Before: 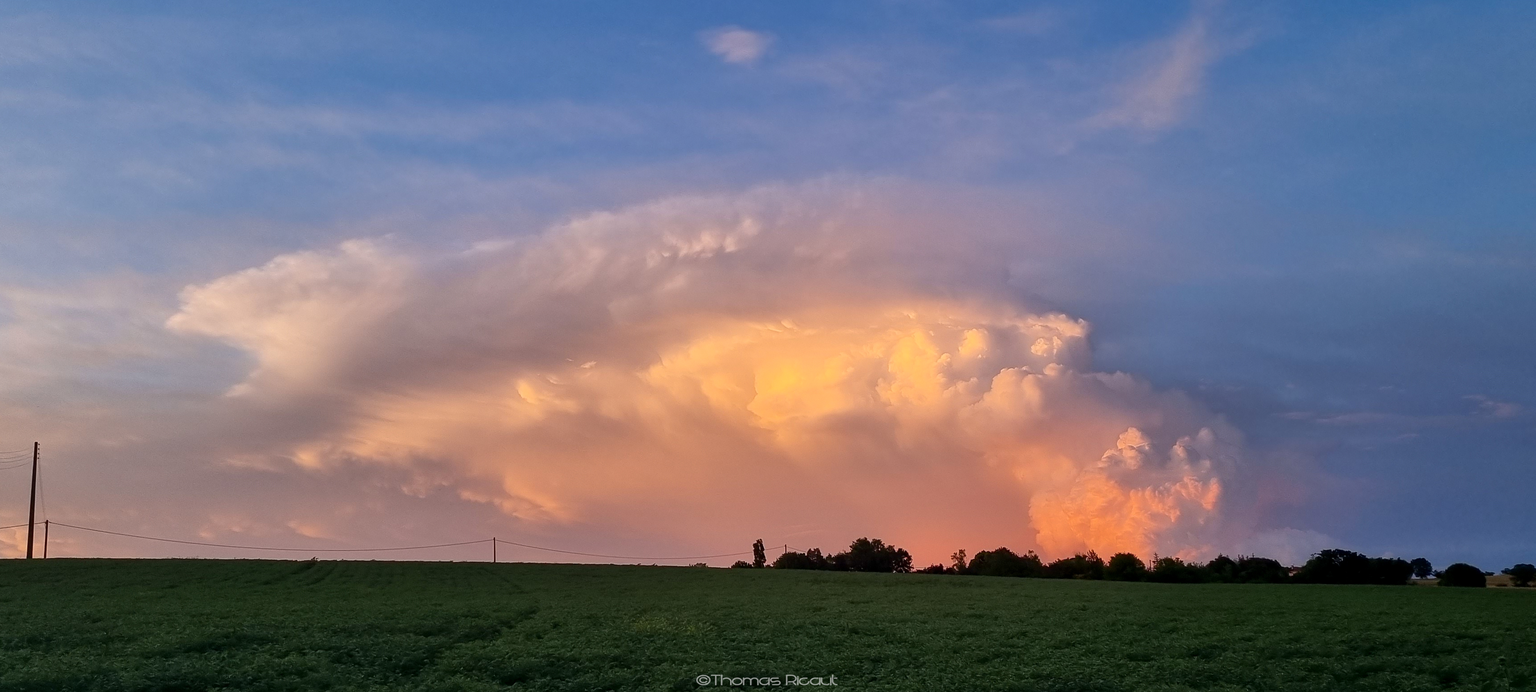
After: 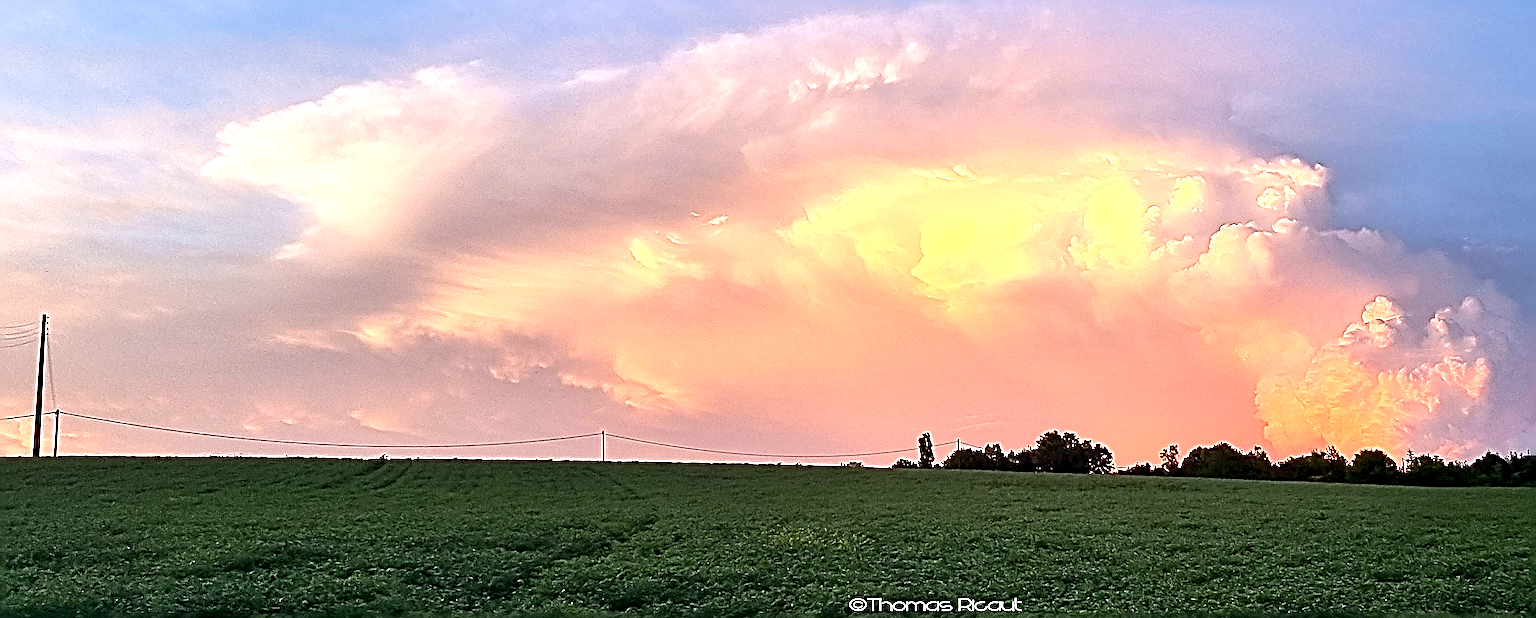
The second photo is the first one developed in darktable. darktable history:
sharpen: radius 4.032, amount 1.986
exposure: black level correction 0.001, exposure 1.128 EV, compensate highlight preservation false
crop: top 26.652%, right 17.982%
